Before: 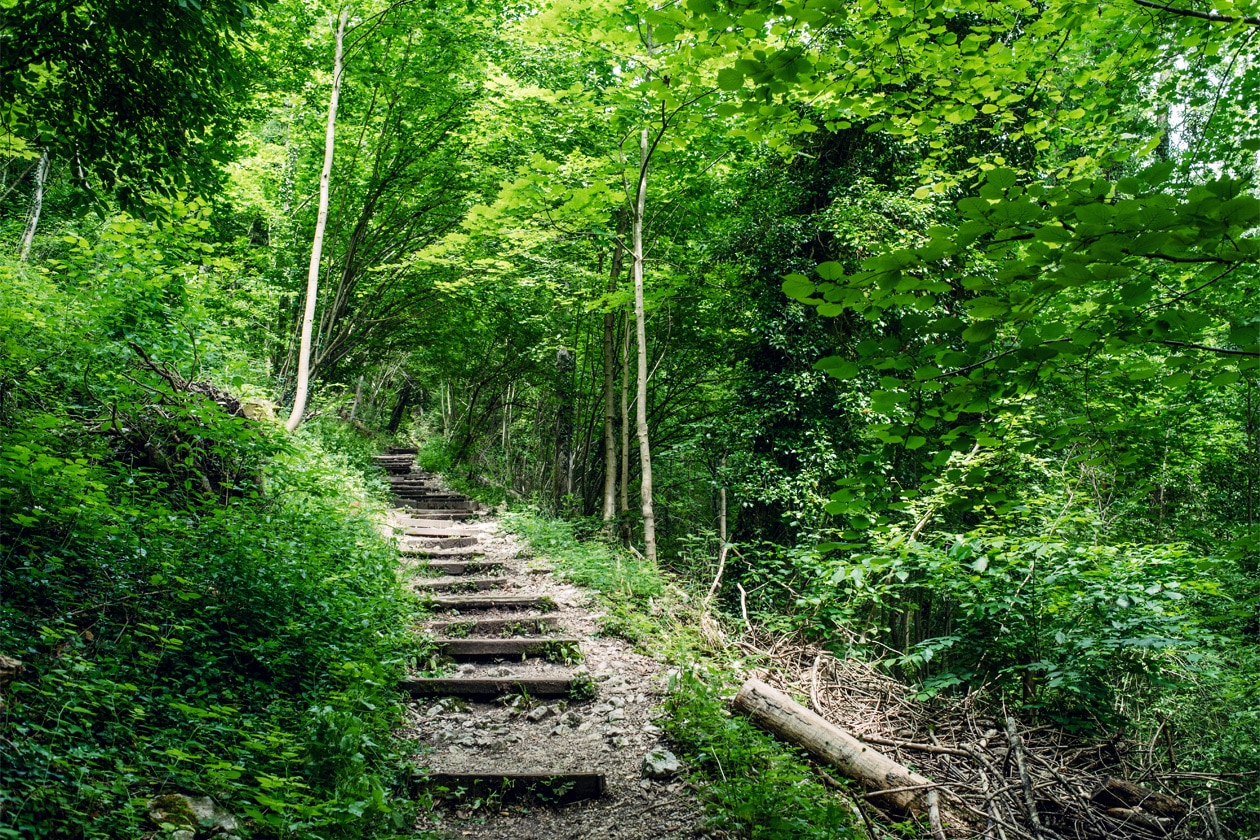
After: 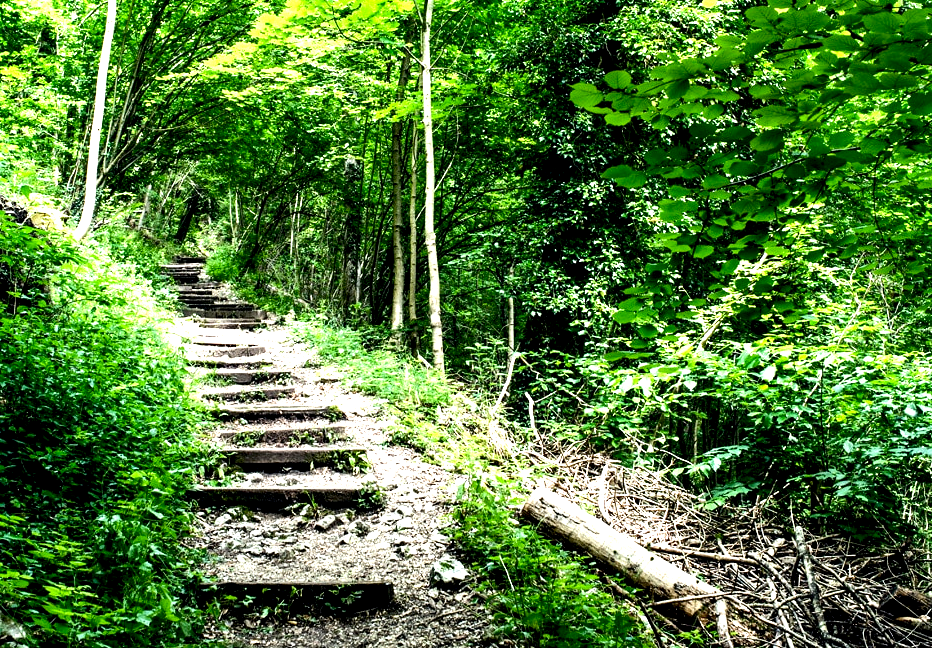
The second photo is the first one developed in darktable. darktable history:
tone equalizer: -8 EV -0.75 EV, -7 EV -0.7 EV, -6 EV -0.6 EV, -5 EV -0.4 EV, -3 EV 0.4 EV, -2 EV 0.6 EV, -1 EV 0.7 EV, +0 EV 0.75 EV, edges refinement/feathering 500, mask exposure compensation -1.57 EV, preserve details no
crop: left 16.871%, top 22.857%, right 9.116%
exposure: black level correction 0.012, exposure 0.7 EV, compensate exposure bias true, compensate highlight preservation false
